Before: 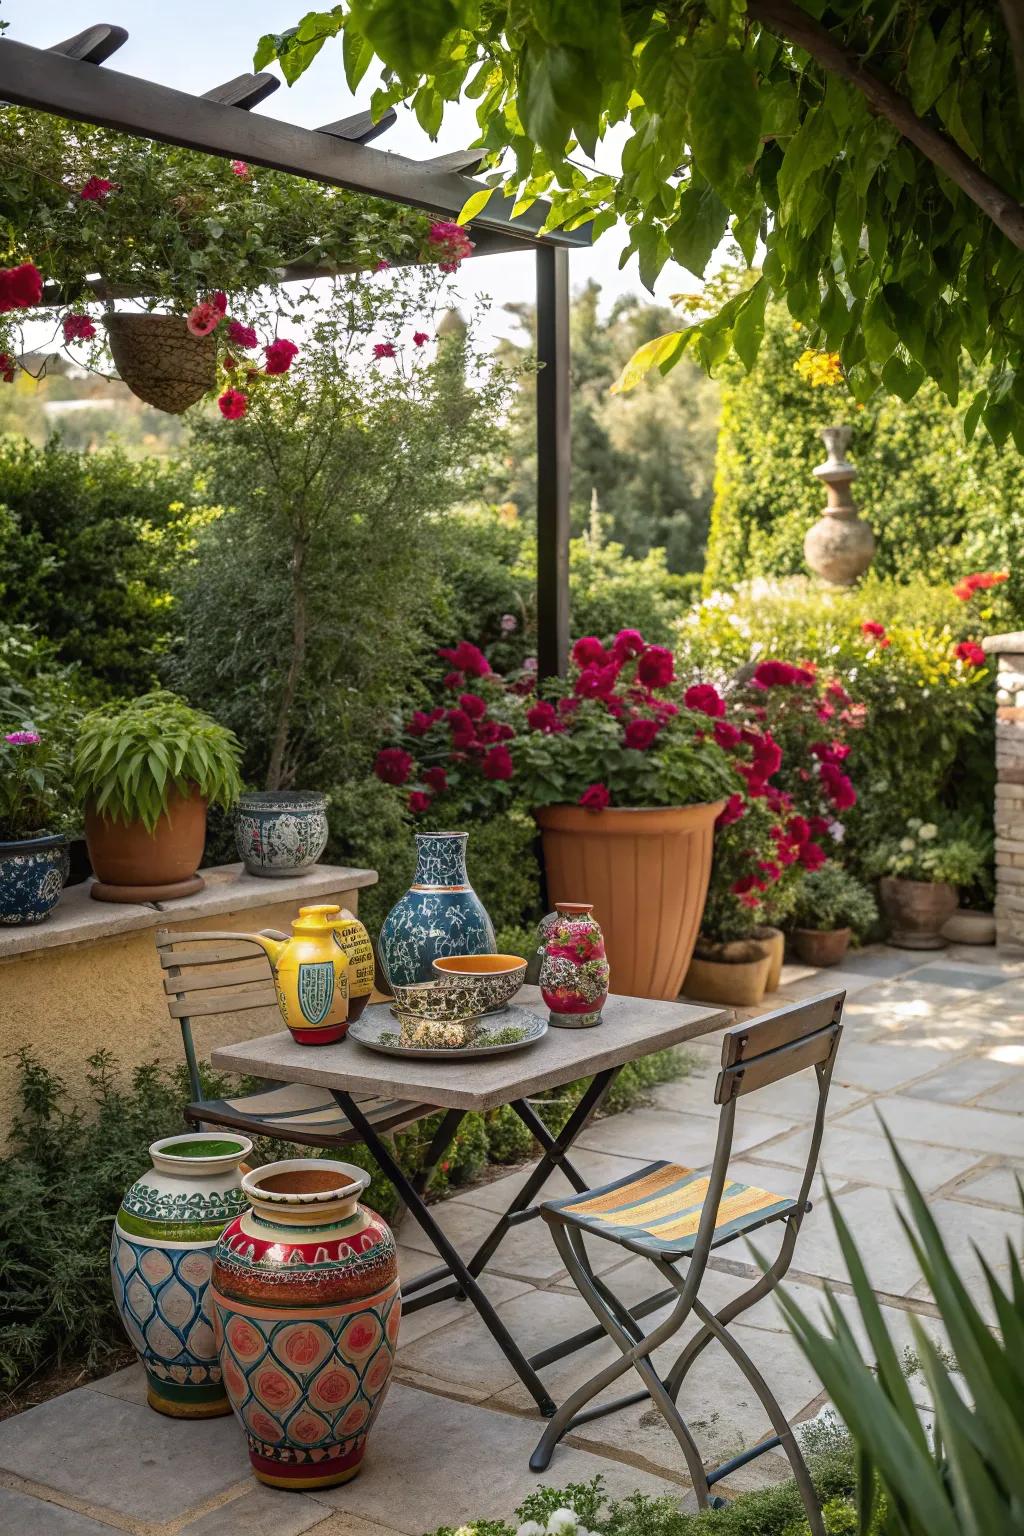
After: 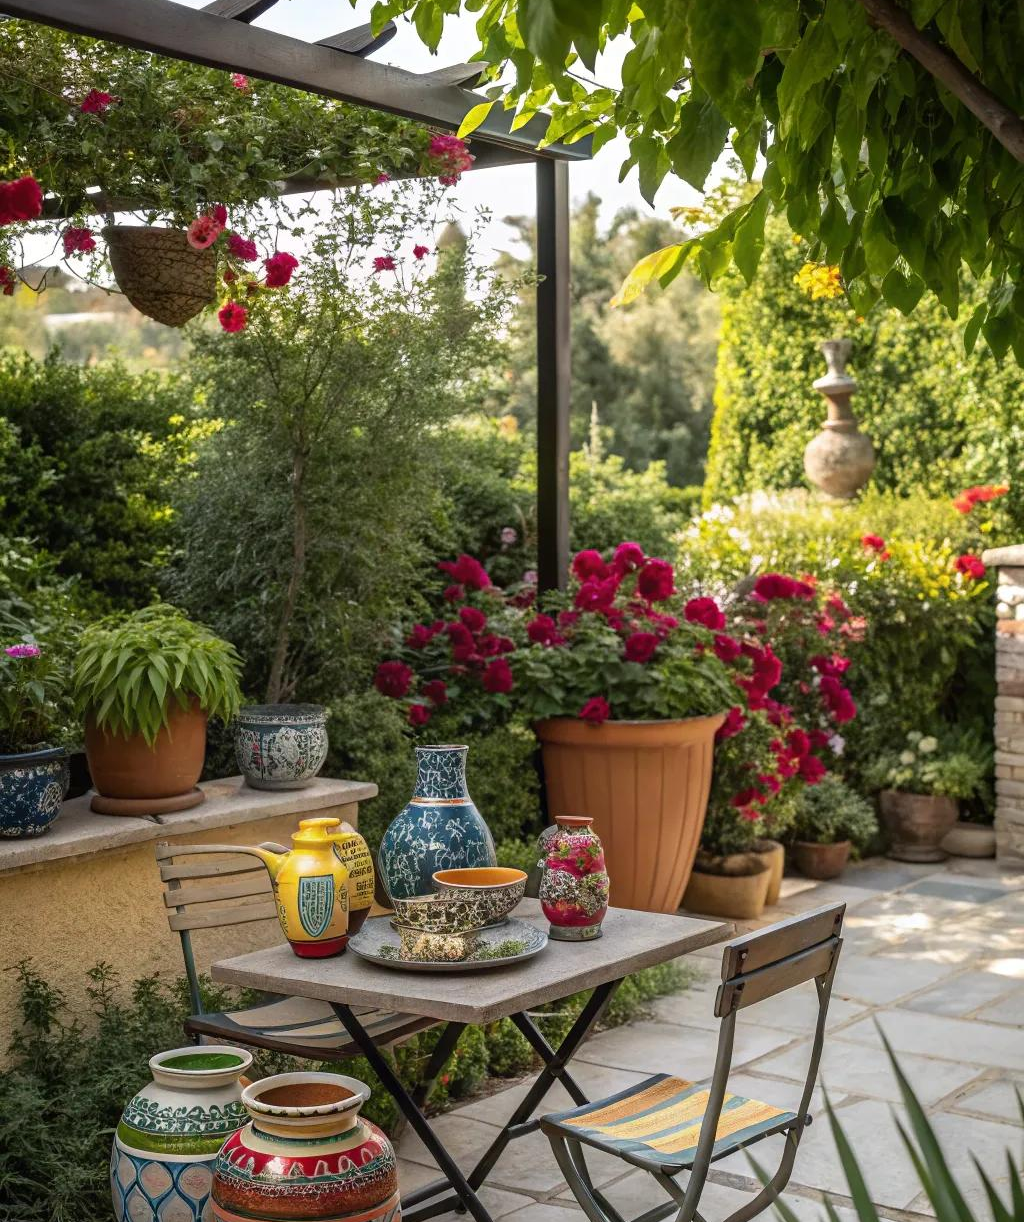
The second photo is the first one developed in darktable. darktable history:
crop and rotate: top 5.664%, bottom 14.748%
